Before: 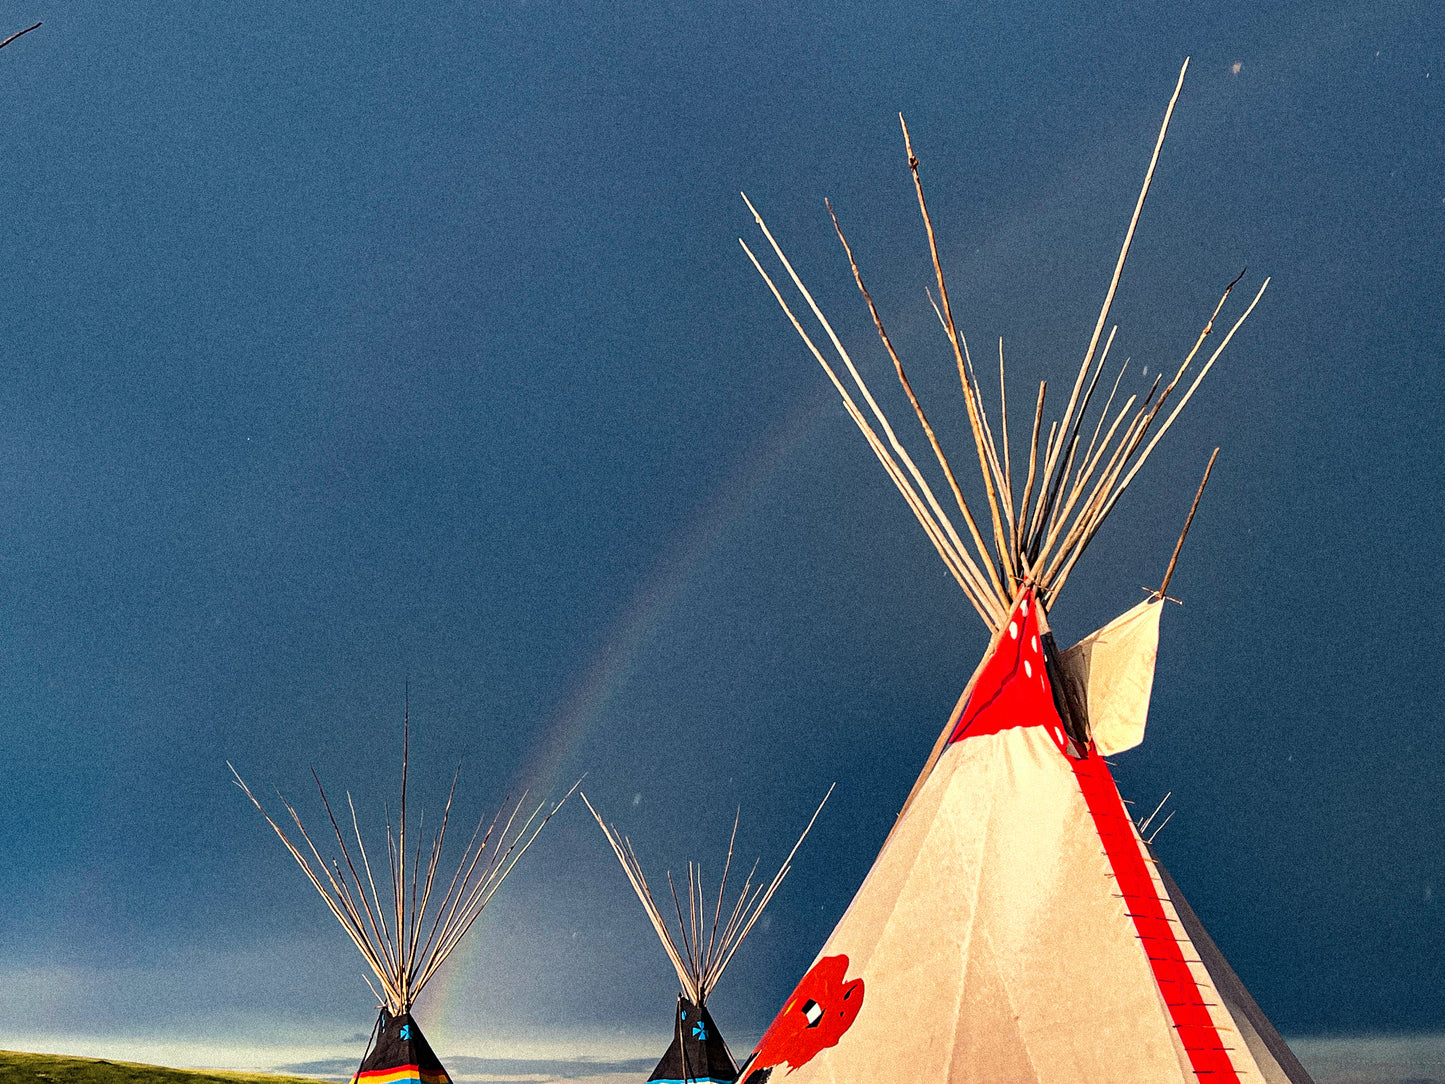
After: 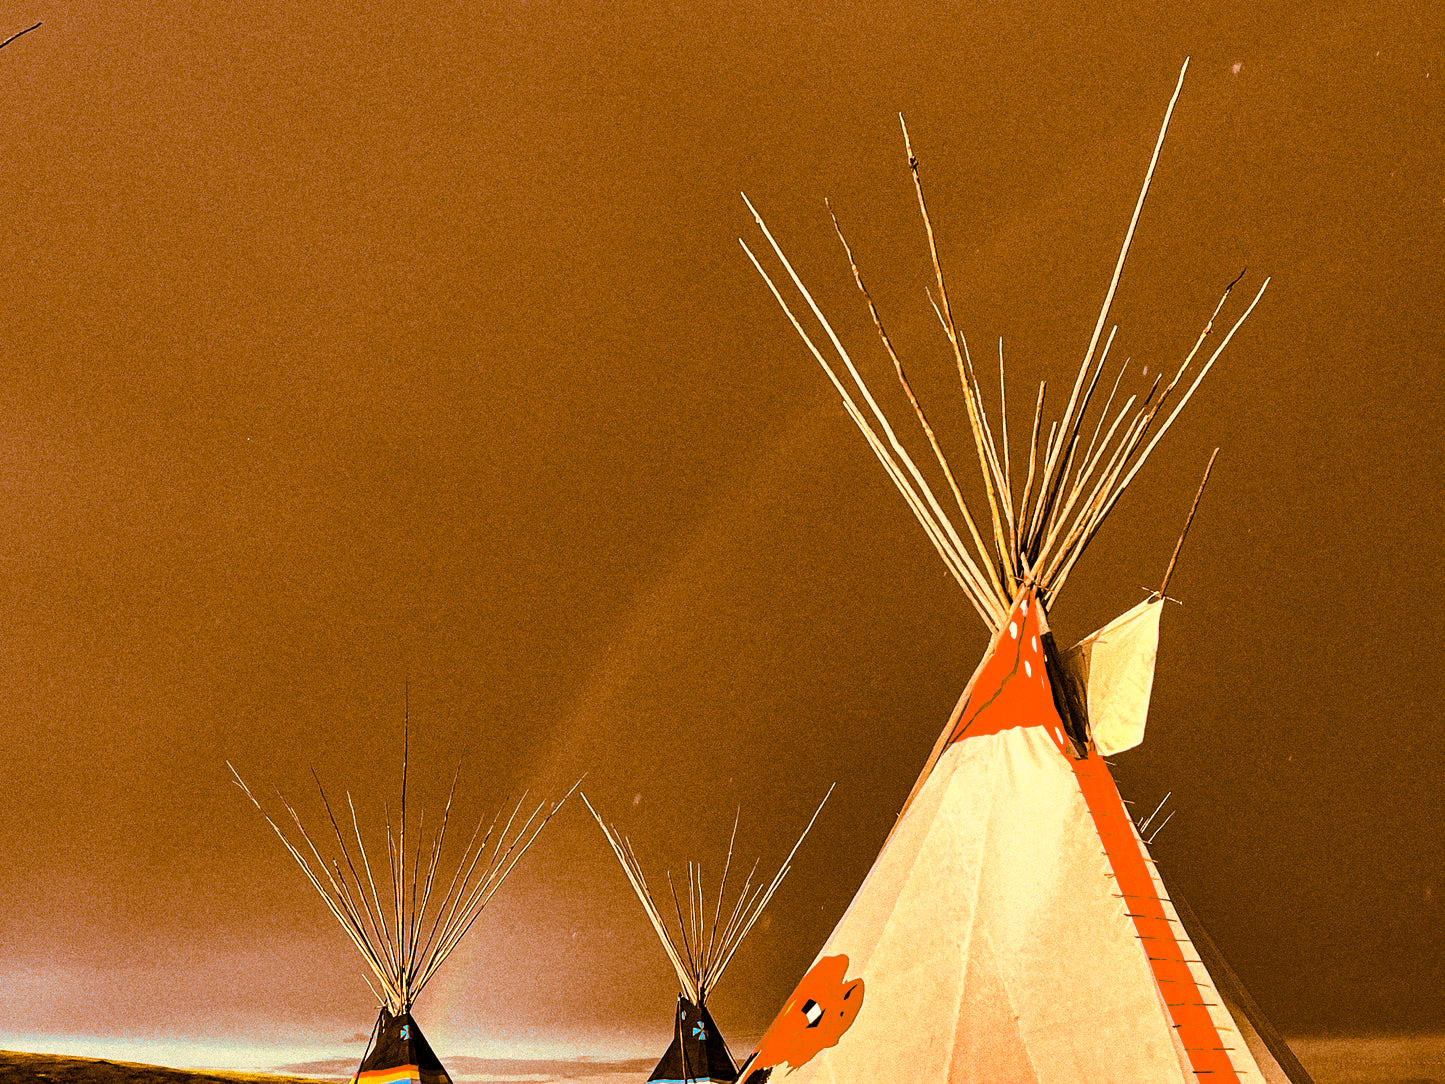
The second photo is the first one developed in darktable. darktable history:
contrast brightness saturation: contrast 0.16, saturation 0.32
split-toning: shadows › hue 26°, shadows › saturation 0.92, highlights › hue 40°, highlights › saturation 0.92, balance -63, compress 0%
